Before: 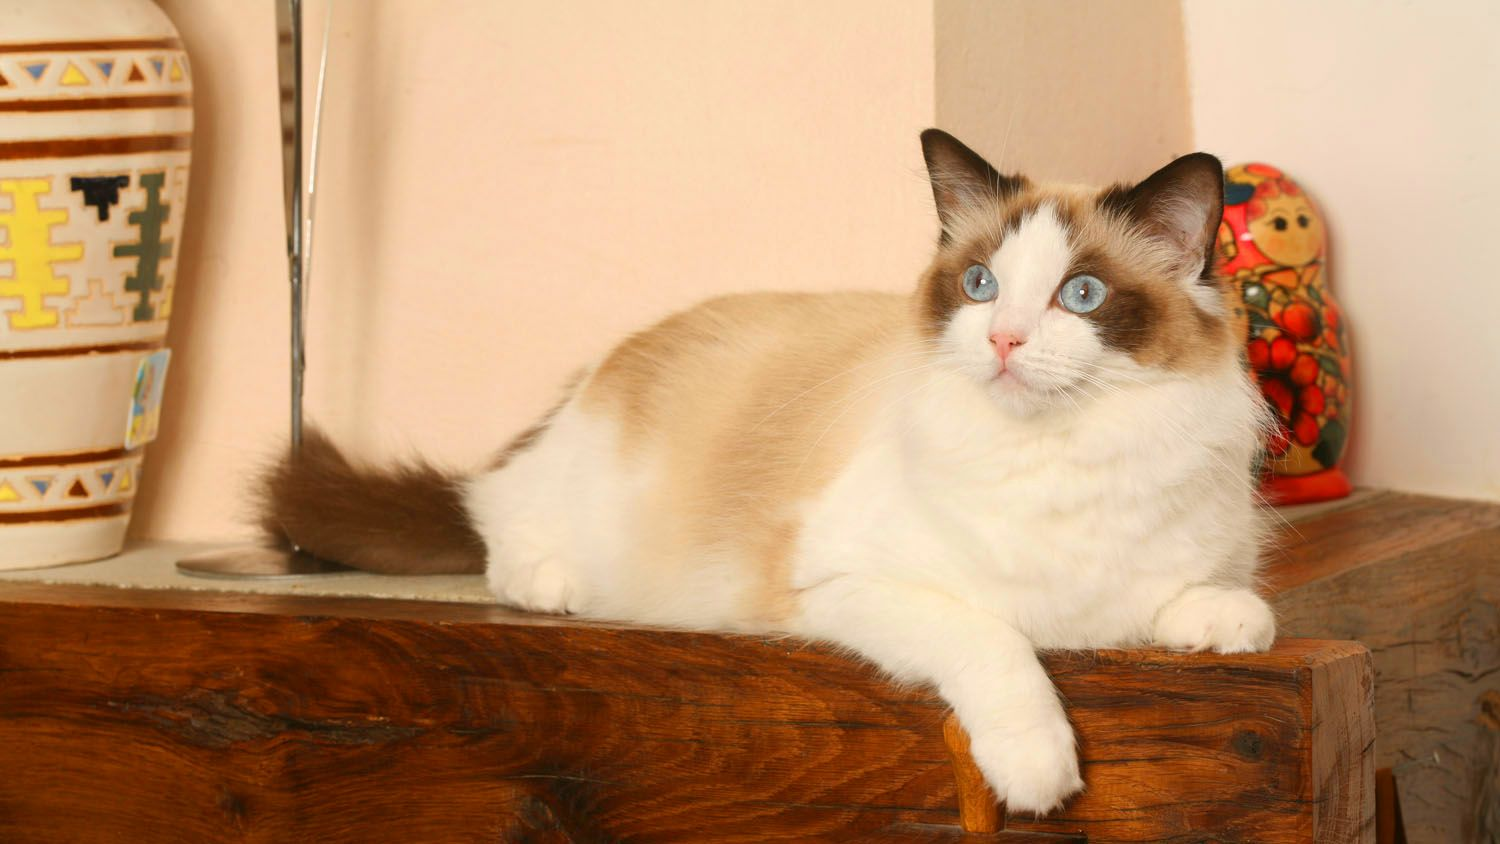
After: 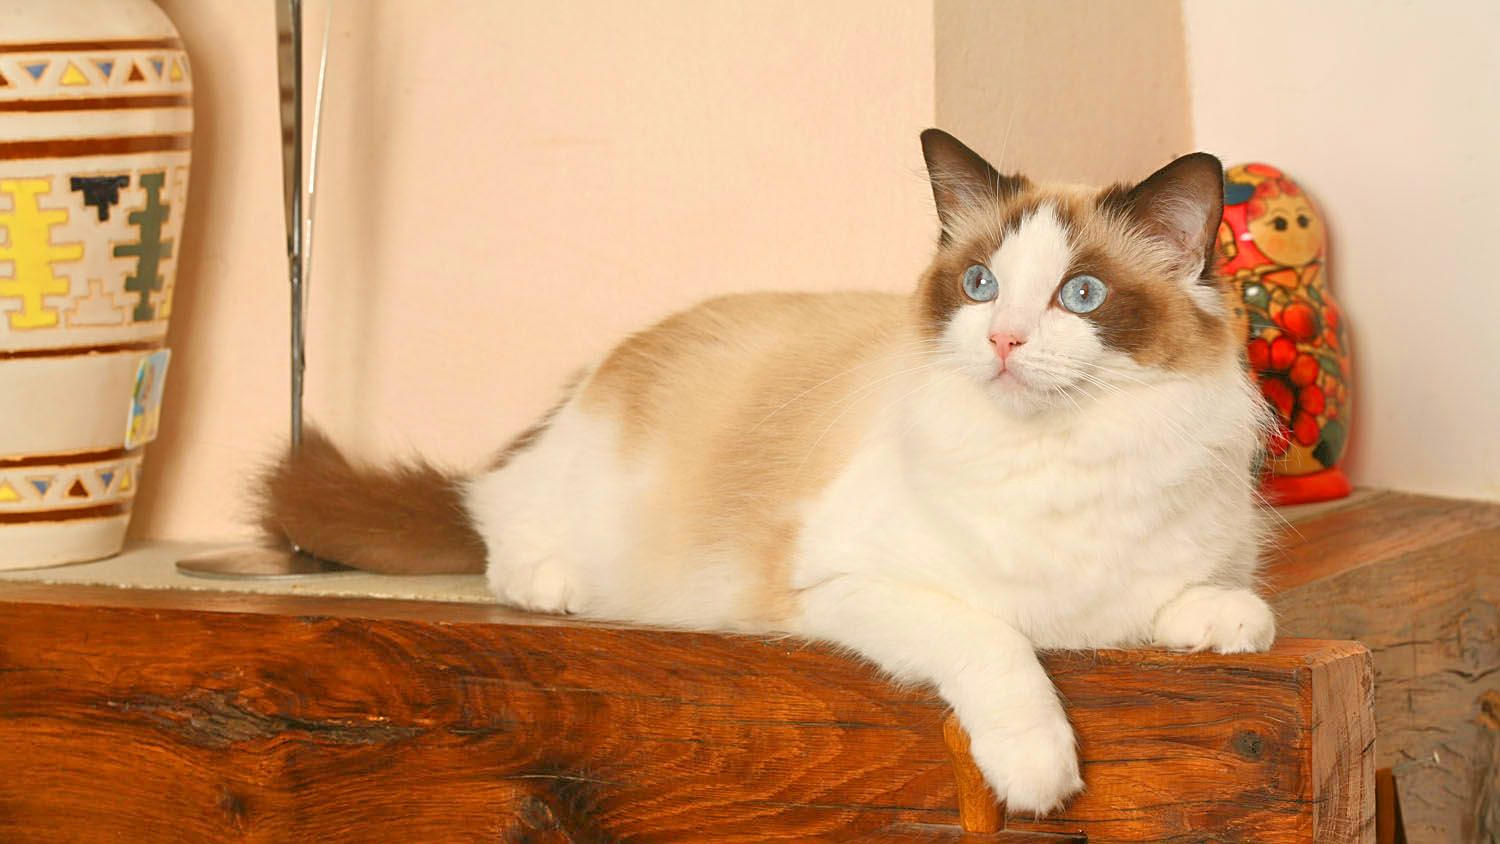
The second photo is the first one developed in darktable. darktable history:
tone equalizer: -7 EV 0.155 EV, -6 EV 0.61 EV, -5 EV 1.12 EV, -4 EV 1.31 EV, -3 EV 1.14 EV, -2 EV 0.6 EV, -1 EV 0.165 EV
sharpen: on, module defaults
